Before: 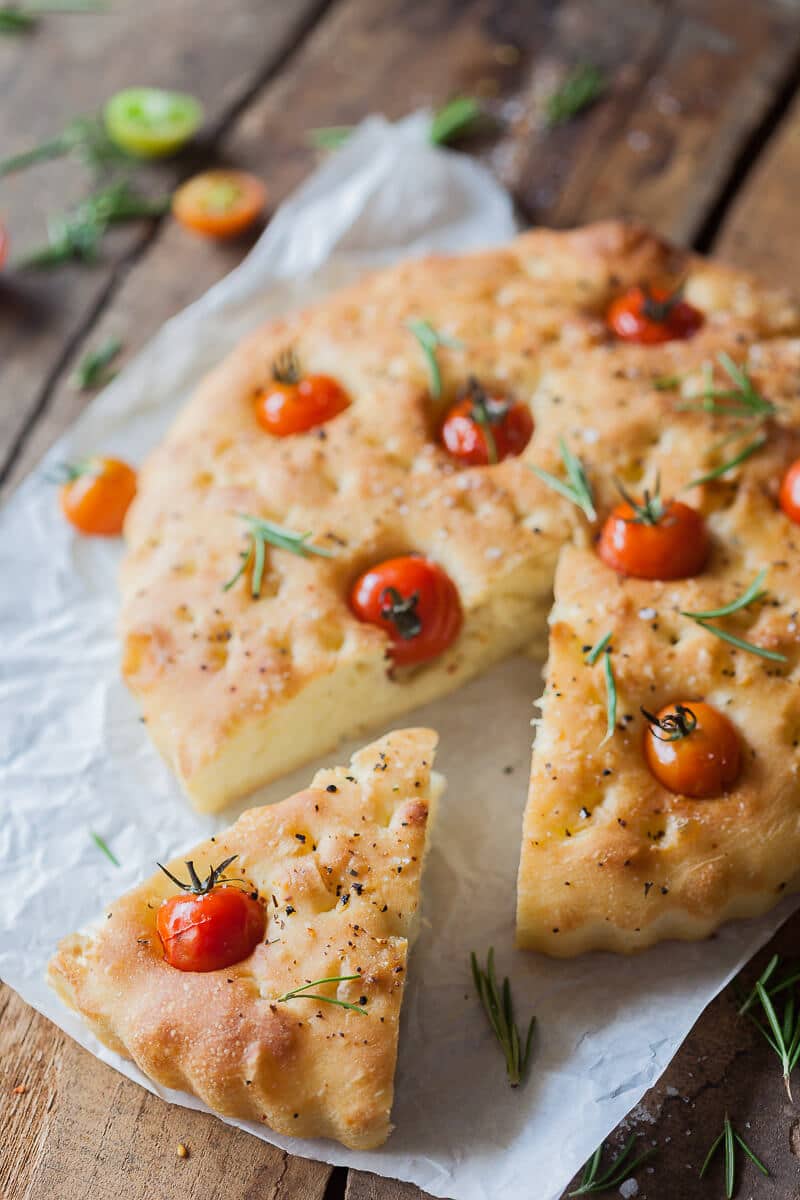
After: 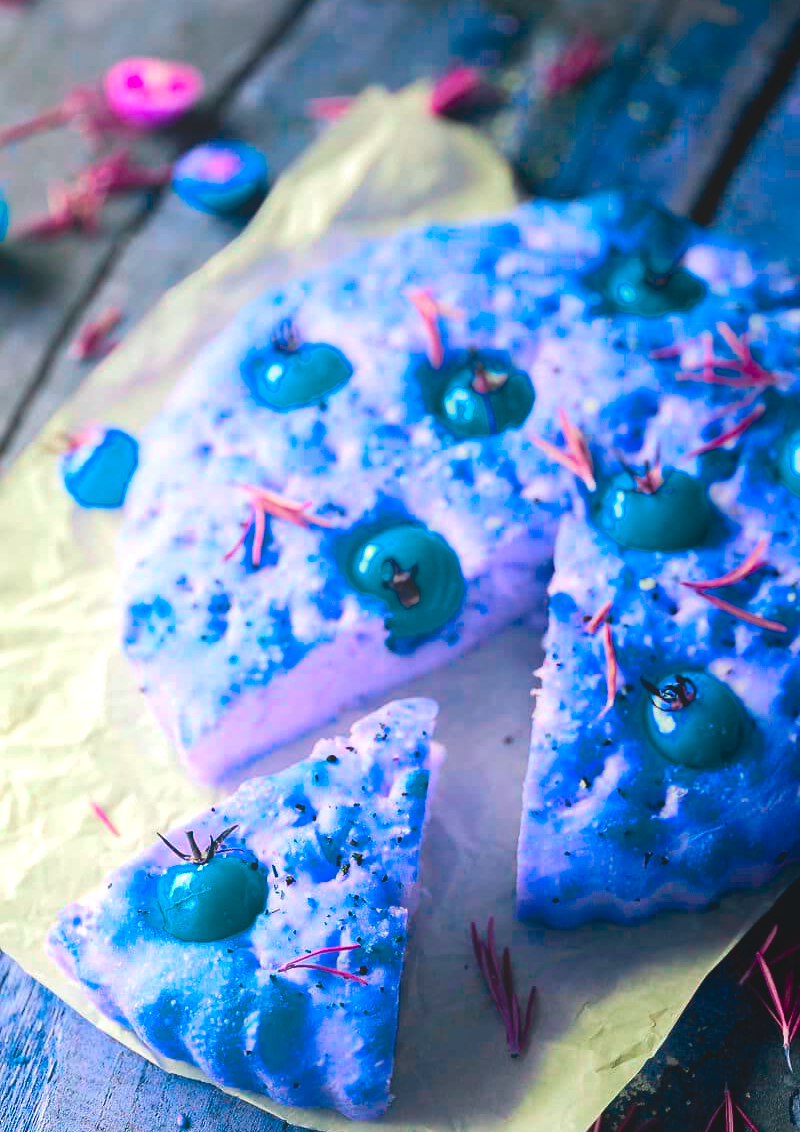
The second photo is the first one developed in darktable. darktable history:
color balance rgb: perceptual saturation grading › global saturation 30.29%, hue shift -147.24°, contrast 34.977%, saturation formula JzAzBz (2021)
local contrast: detail 70%
crop and rotate: top 2.546%, bottom 3.066%
color correction: highlights b* -0.054, saturation 1.35
